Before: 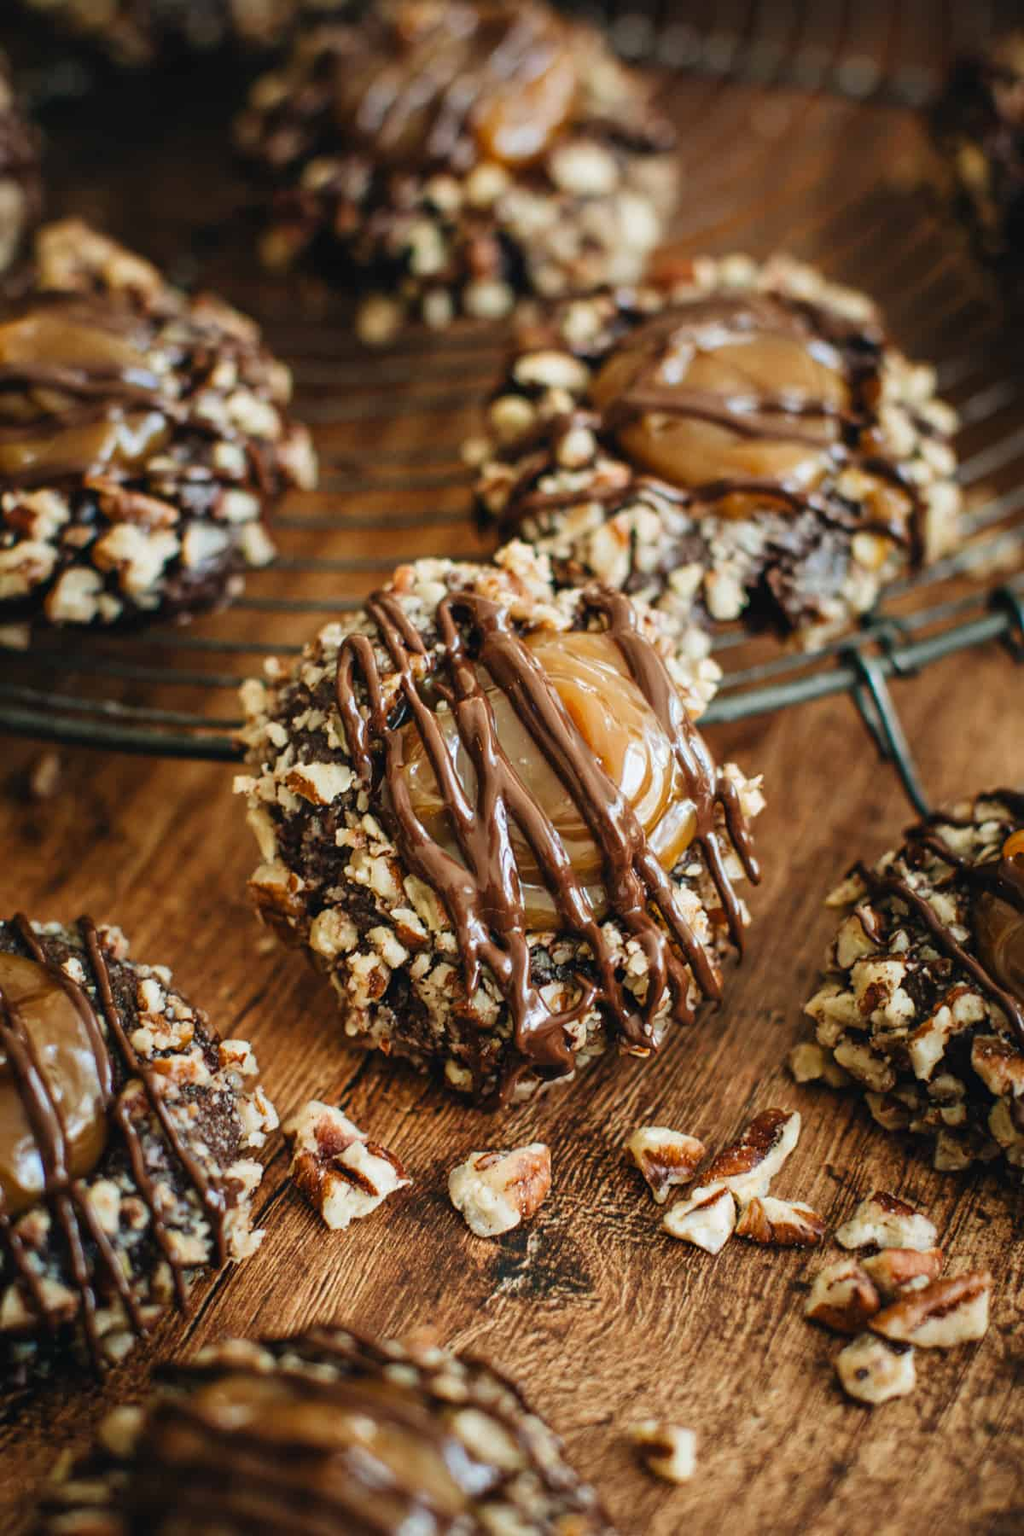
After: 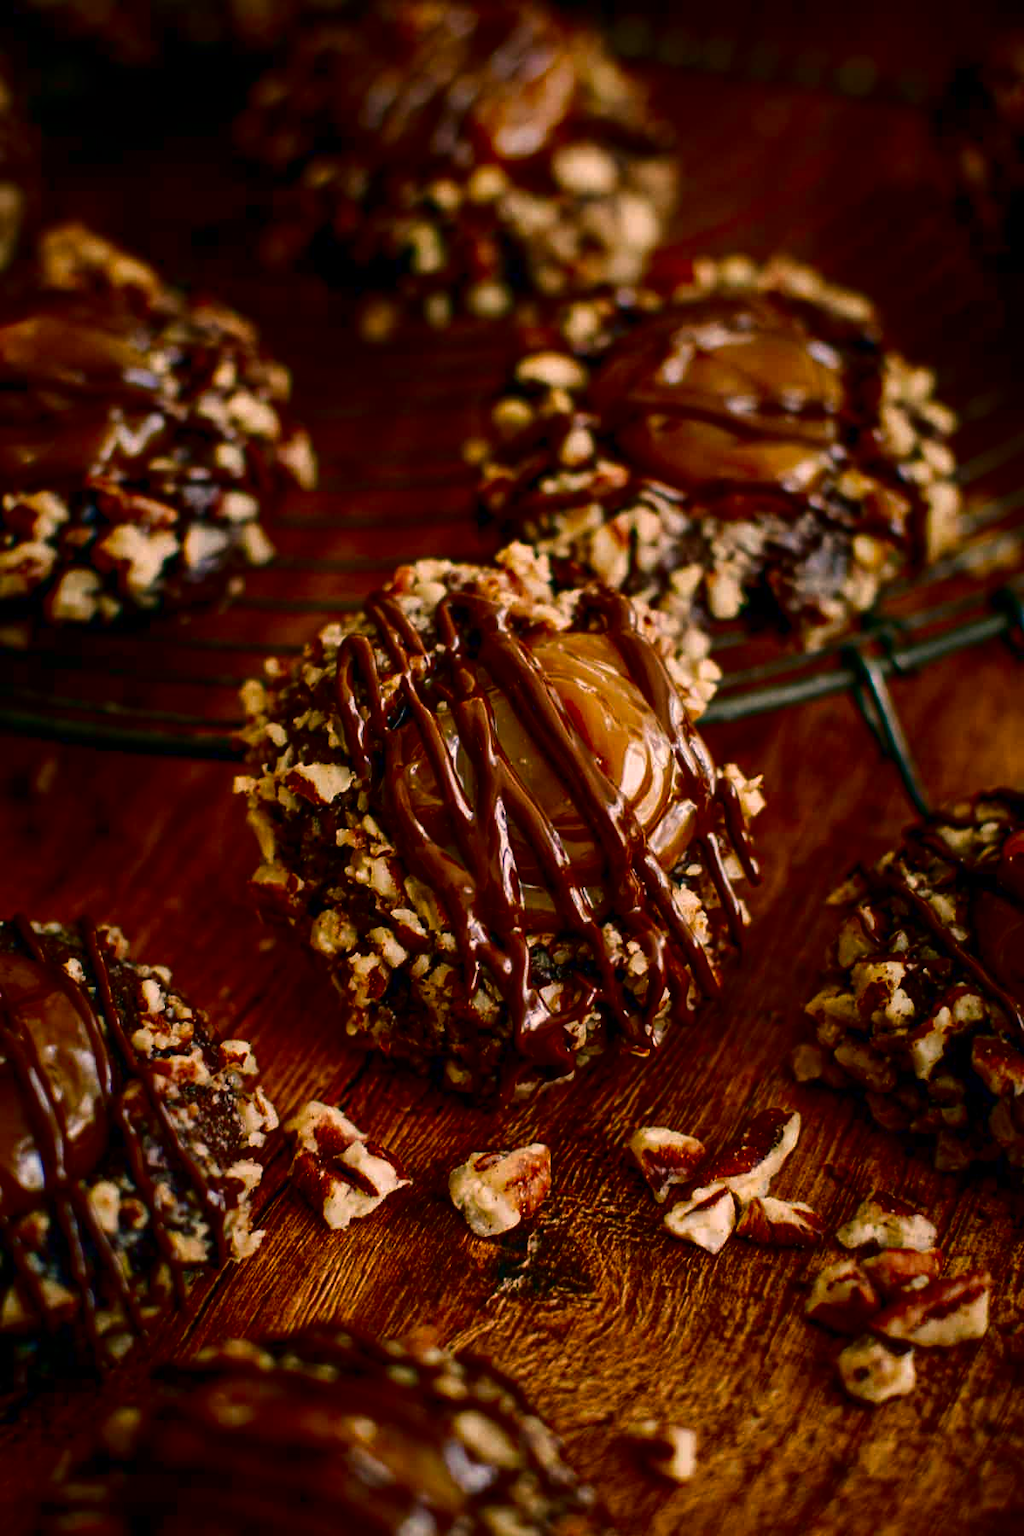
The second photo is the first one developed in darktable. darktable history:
contrast brightness saturation: contrast 0.093, brightness -0.59, saturation 0.17
color correction: highlights a* 20.73, highlights b* 19.65
color balance rgb: perceptual saturation grading › global saturation 17.774%, global vibrance 19.6%
